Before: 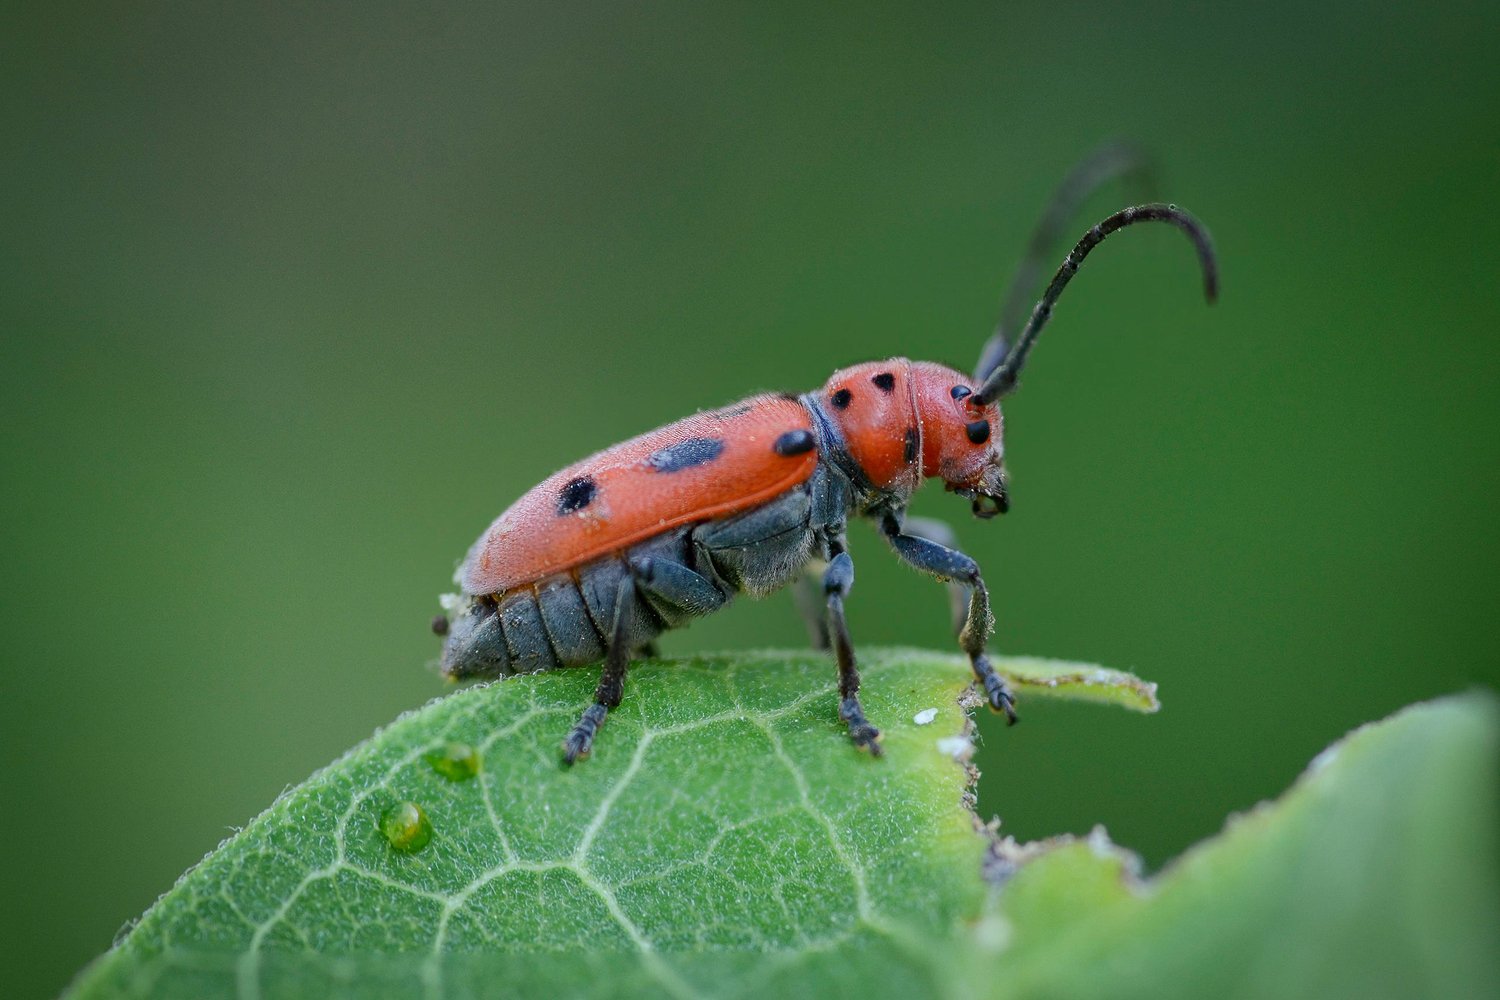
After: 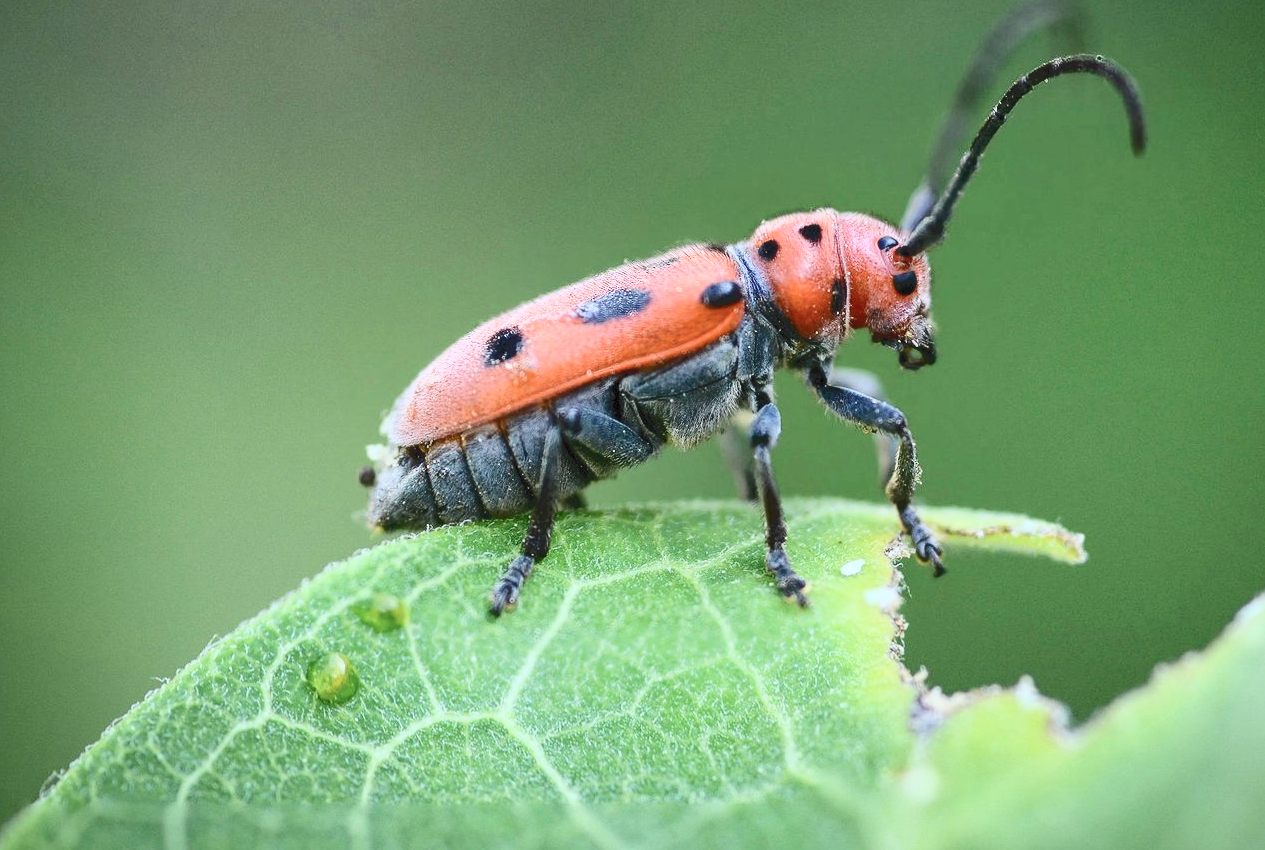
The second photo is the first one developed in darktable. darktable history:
tone curve: curves: ch0 [(0, 0) (0.003, 0.037) (0.011, 0.061) (0.025, 0.104) (0.044, 0.145) (0.069, 0.145) (0.1, 0.127) (0.136, 0.175) (0.177, 0.207) (0.224, 0.252) (0.277, 0.341) (0.335, 0.446) (0.399, 0.554) (0.468, 0.658) (0.543, 0.757) (0.623, 0.843) (0.709, 0.919) (0.801, 0.958) (0.898, 0.975) (1, 1)], color space Lab, independent channels, preserve colors none
crop and rotate: left 4.925%, top 14.968%, right 10.688%
